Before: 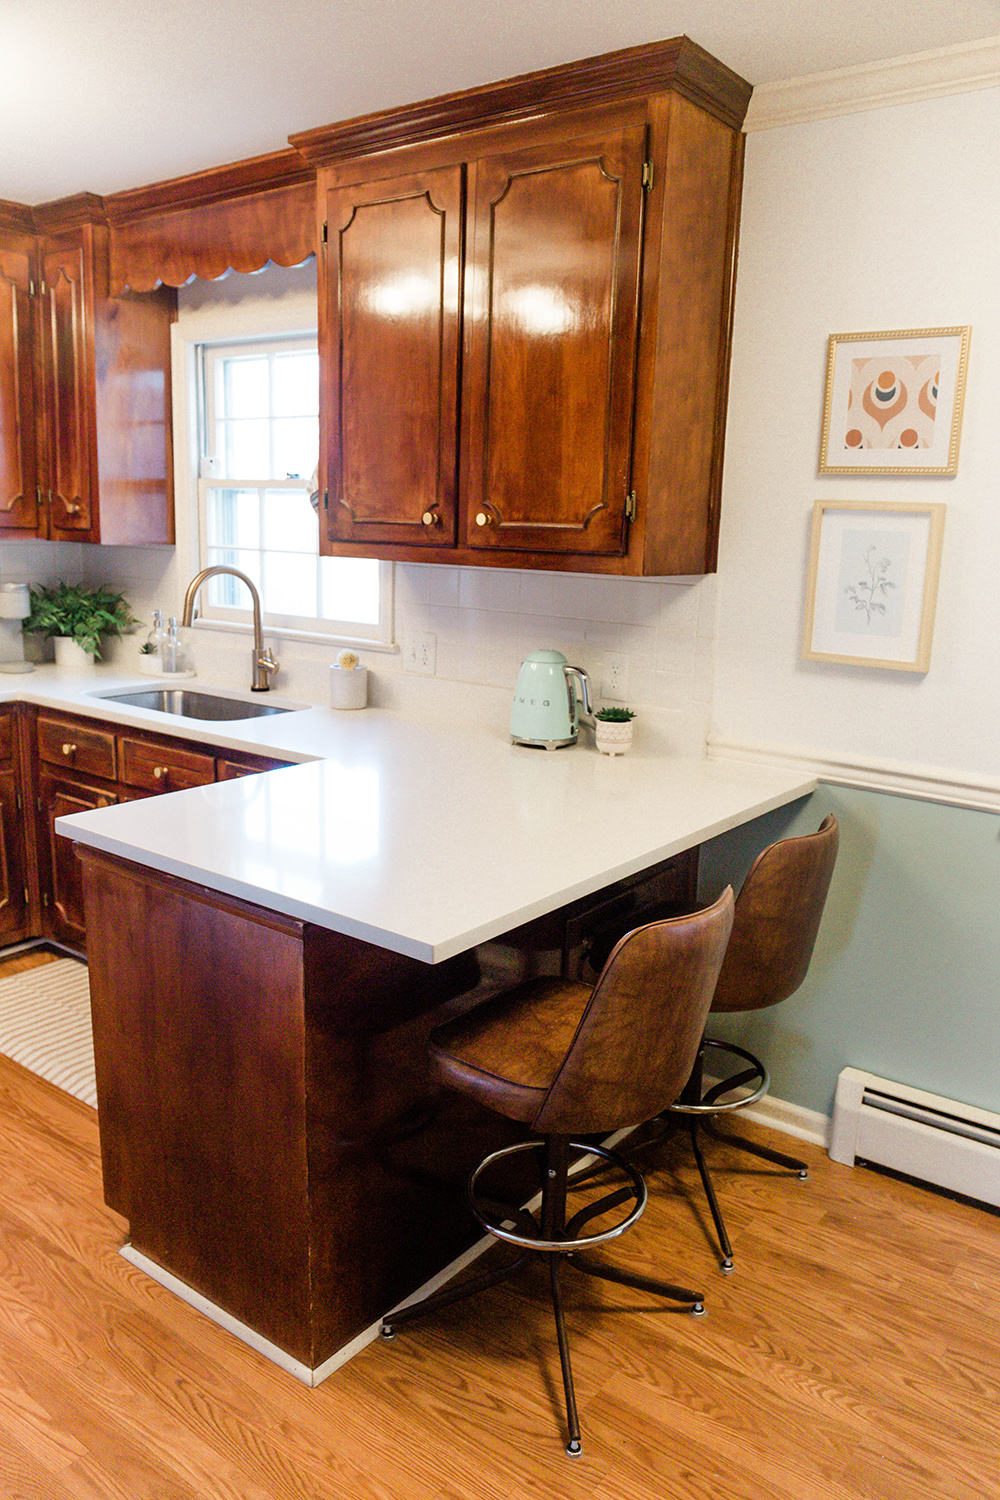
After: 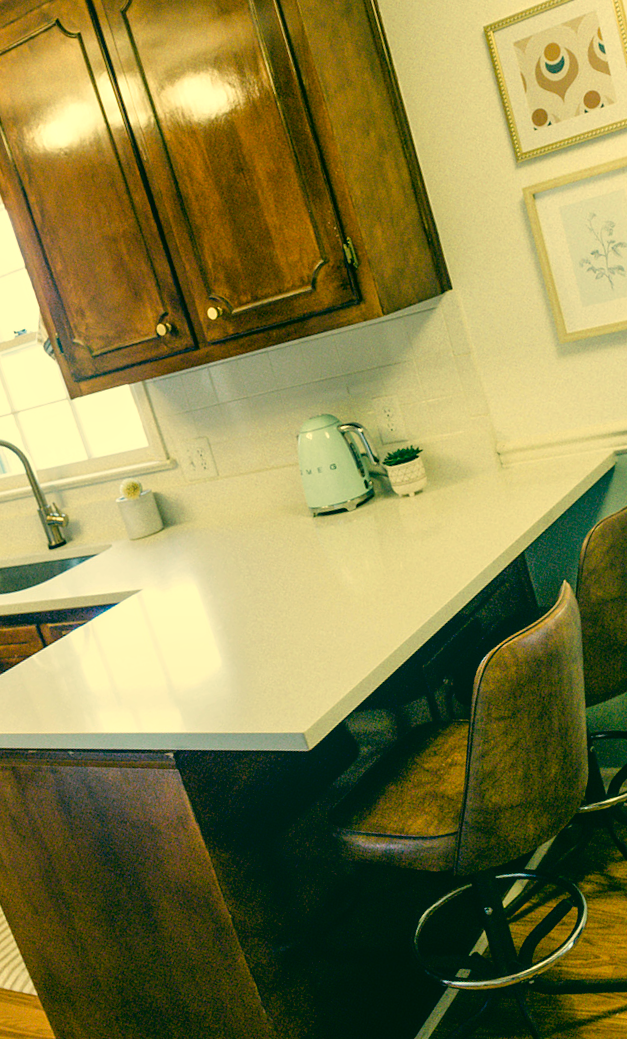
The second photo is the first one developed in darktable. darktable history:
color correction: highlights a* 2.16, highlights b* 34.22, shadows a* -37.04, shadows b* -6
local contrast: on, module defaults
crop and rotate: angle 18.61°, left 6.726%, right 3.765%, bottom 1.155%
